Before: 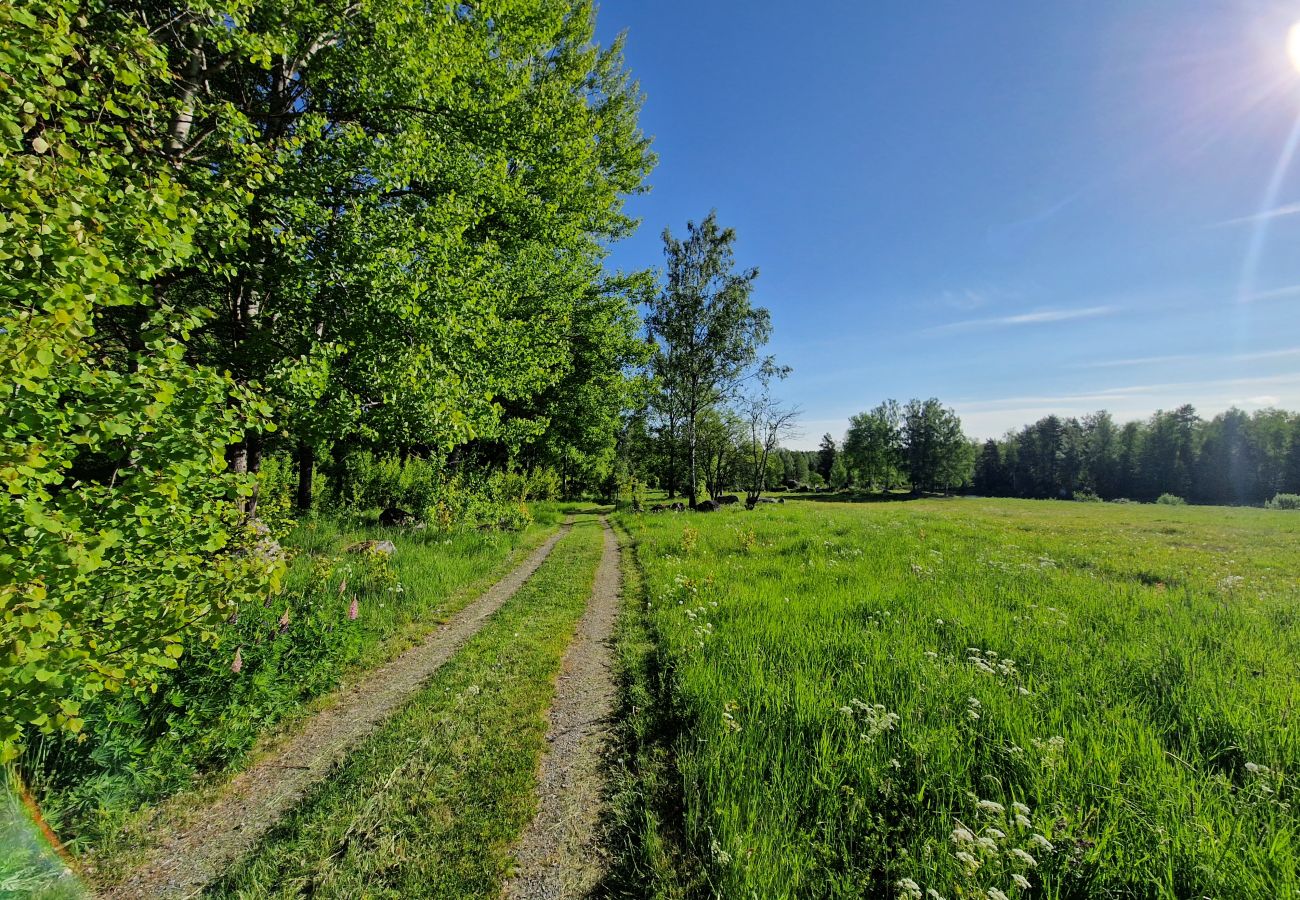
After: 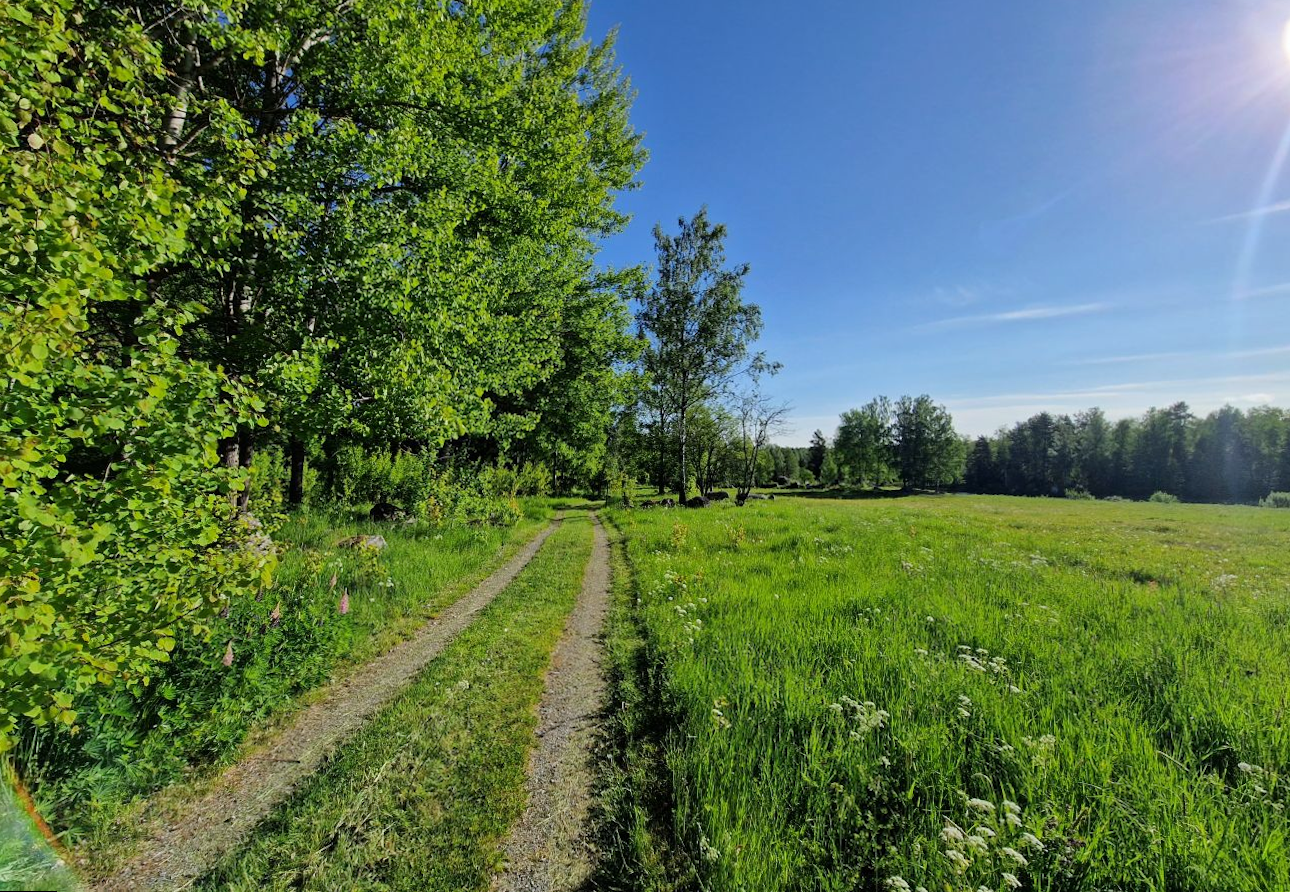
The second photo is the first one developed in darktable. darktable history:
white balance: red 0.988, blue 1.017
rotate and perspective: rotation 0.192°, lens shift (horizontal) -0.015, crop left 0.005, crop right 0.996, crop top 0.006, crop bottom 0.99
